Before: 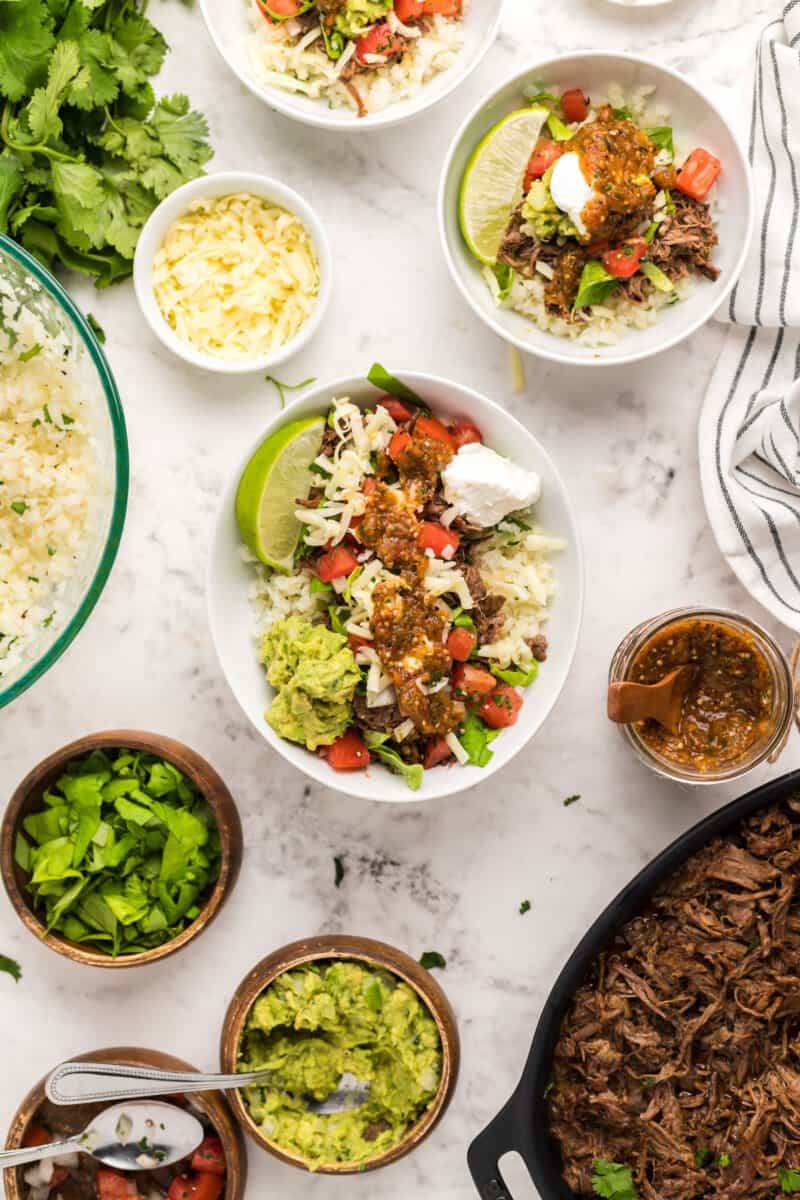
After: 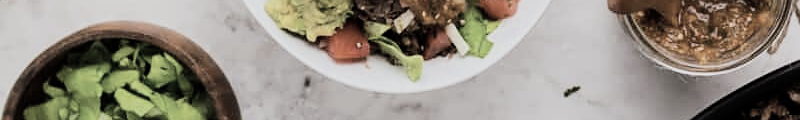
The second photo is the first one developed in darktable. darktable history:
crop and rotate: top 59.084%, bottom 30.916%
color calibration: x 0.355, y 0.367, temperature 4700.38 K
sharpen: radius 1.559, amount 0.373, threshold 1.271
filmic rgb: black relative exposure -7.5 EV, white relative exposure 5 EV, hardness 3.31, contrast 1.3, contrast in shadows safe
color correction: saturation 0.5
